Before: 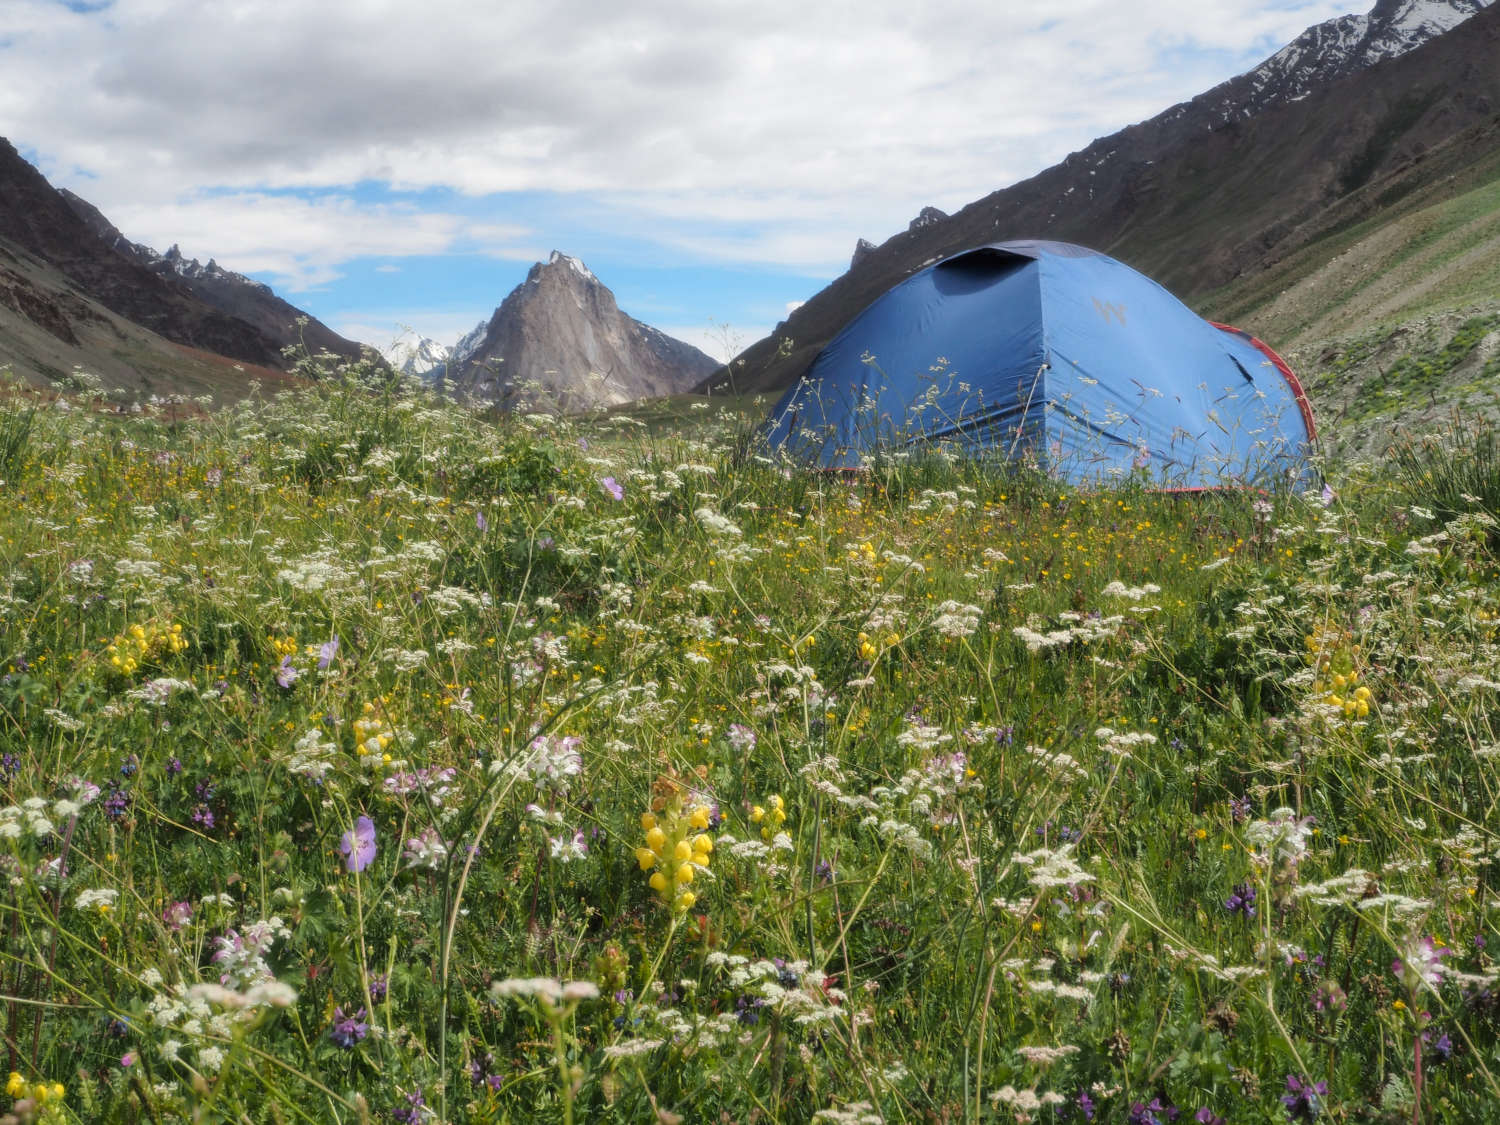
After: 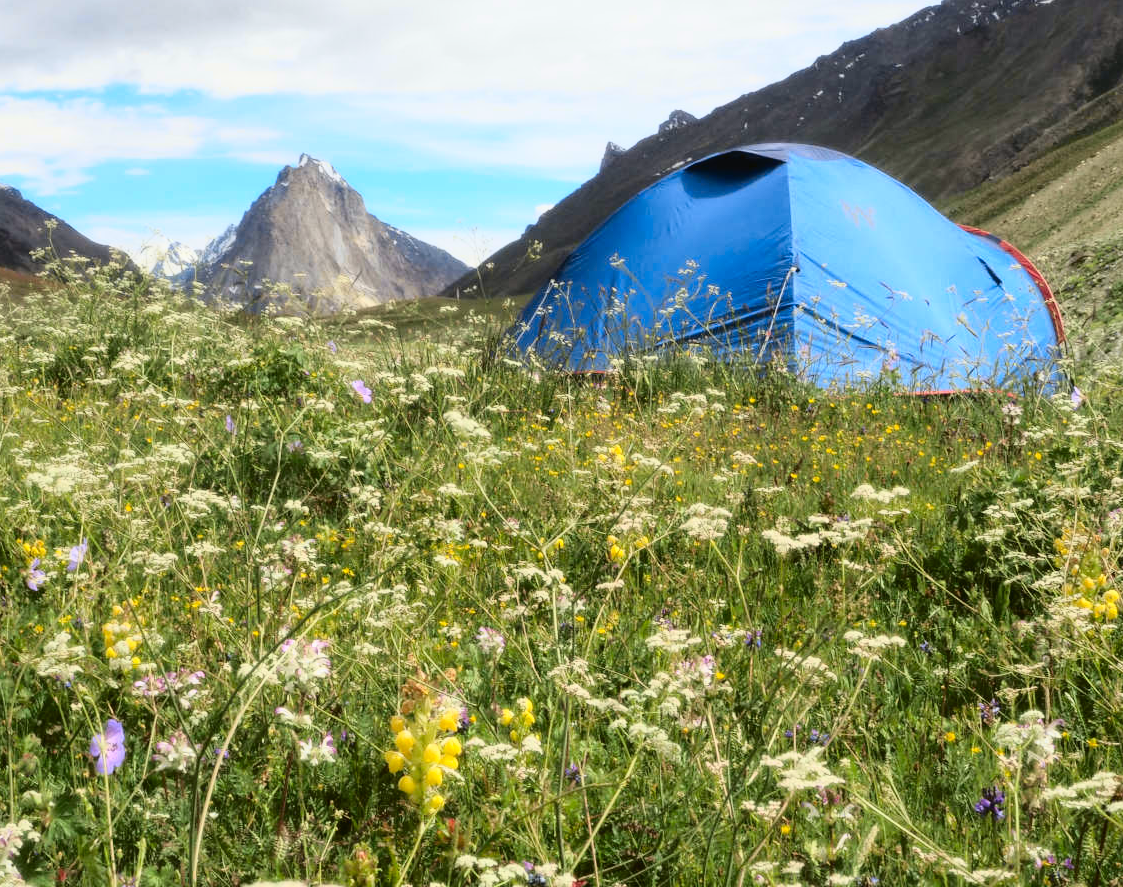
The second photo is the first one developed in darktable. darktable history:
crop: left 16.768%, top 8.653%, right 8.362%, bottom 12.485%
color balance: output saturation 110%
tone curve: curves: ch0 [(0, 0.023) (0.087, 0.065) (0.184, 0.168) (0.45, 0.54) (0.57, 0.683) (0.706, 0.841) (0.877, 0.948) (1, 0.984)]; ch1 [(0, 0) (0.388, 0.369) (0.447, 0.447) (0.505, 0.5) (0.534, 0.528) (0.57, 0.571) (0.592, 0.602) (0.644, 0.663) (1, 1)]; ch2 [(0, 0) (0.314, 0.223) (0.427, 0.405) (0.492, 0.496) (0.524, 0.547) (0.534, 0.57) (0.583, 0.605) (0.673, 0.667) (1, 1)], color space Lab, independent channels, preserve colors none
